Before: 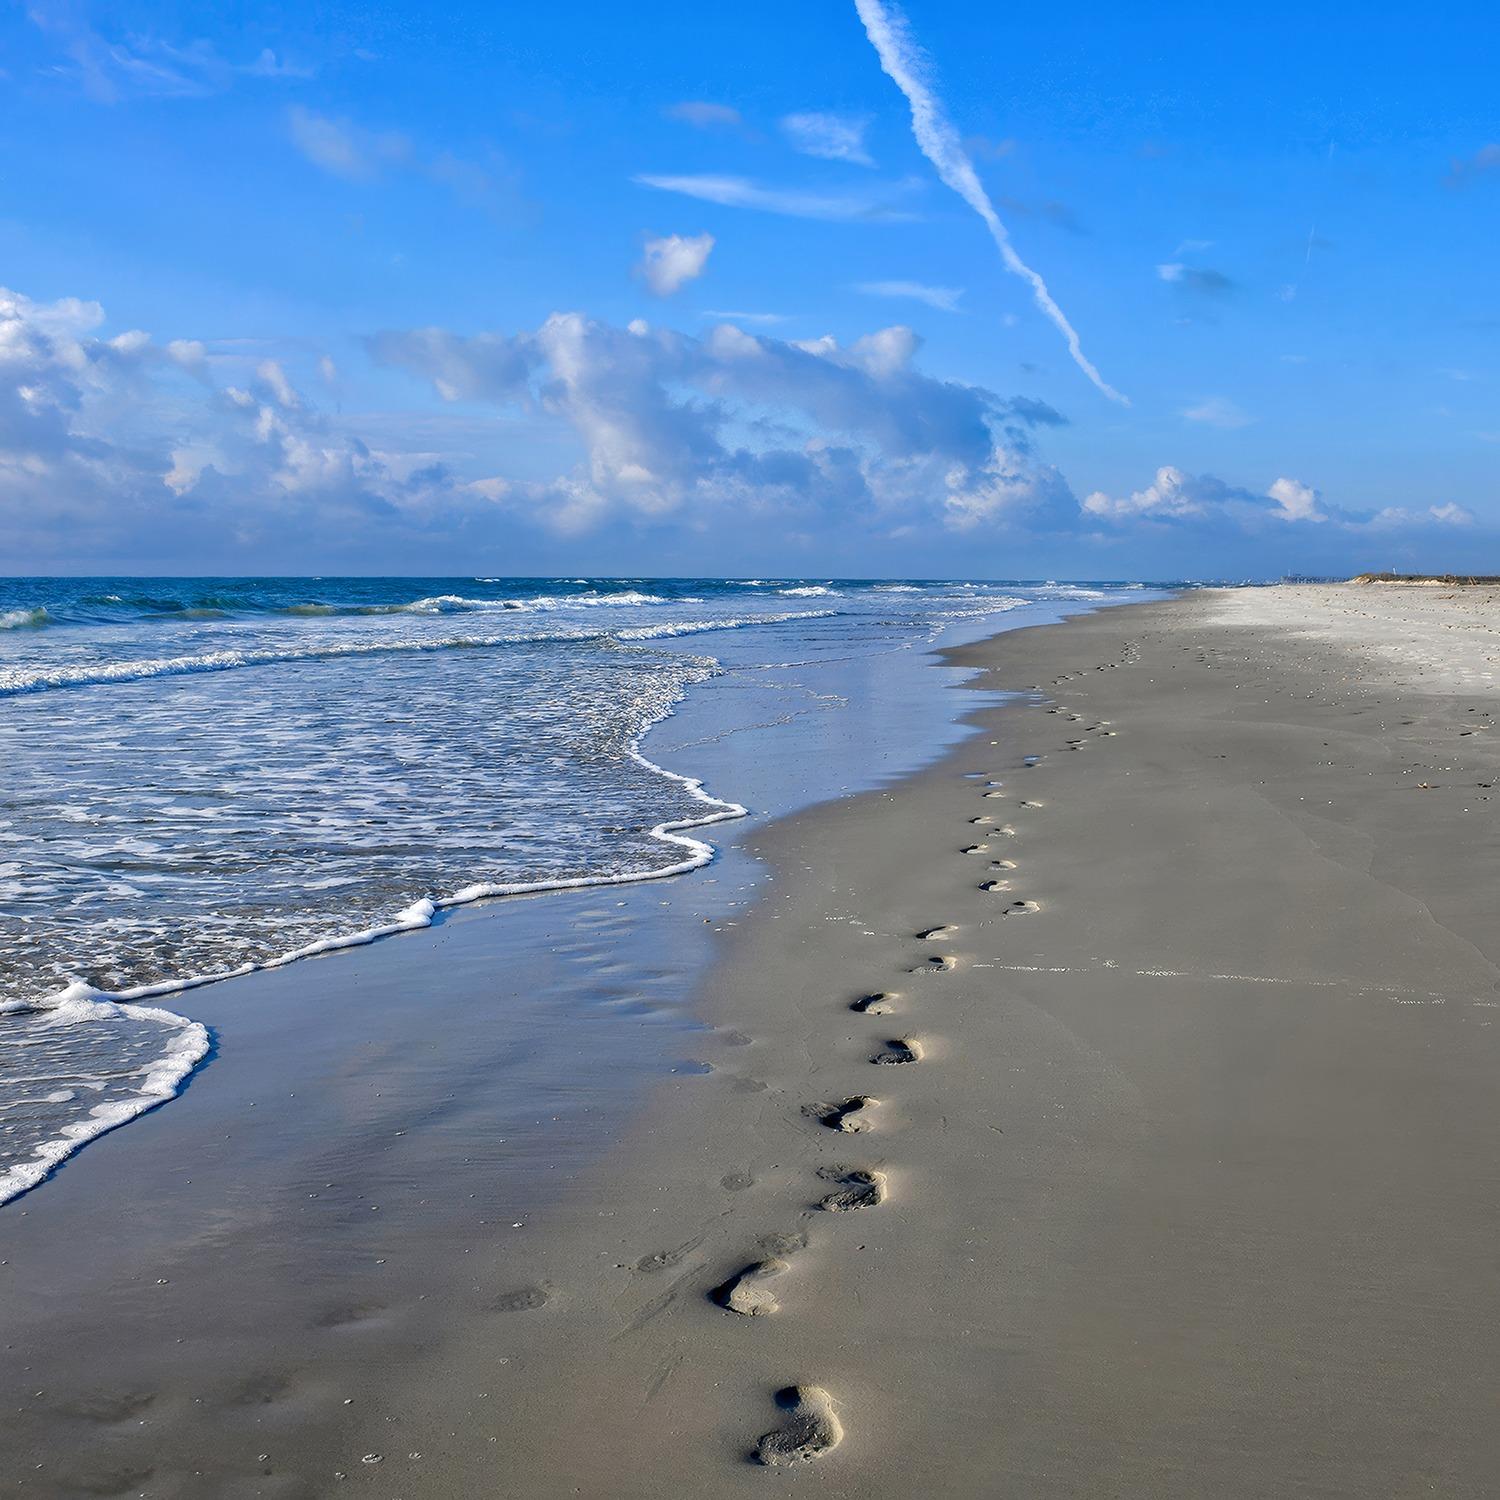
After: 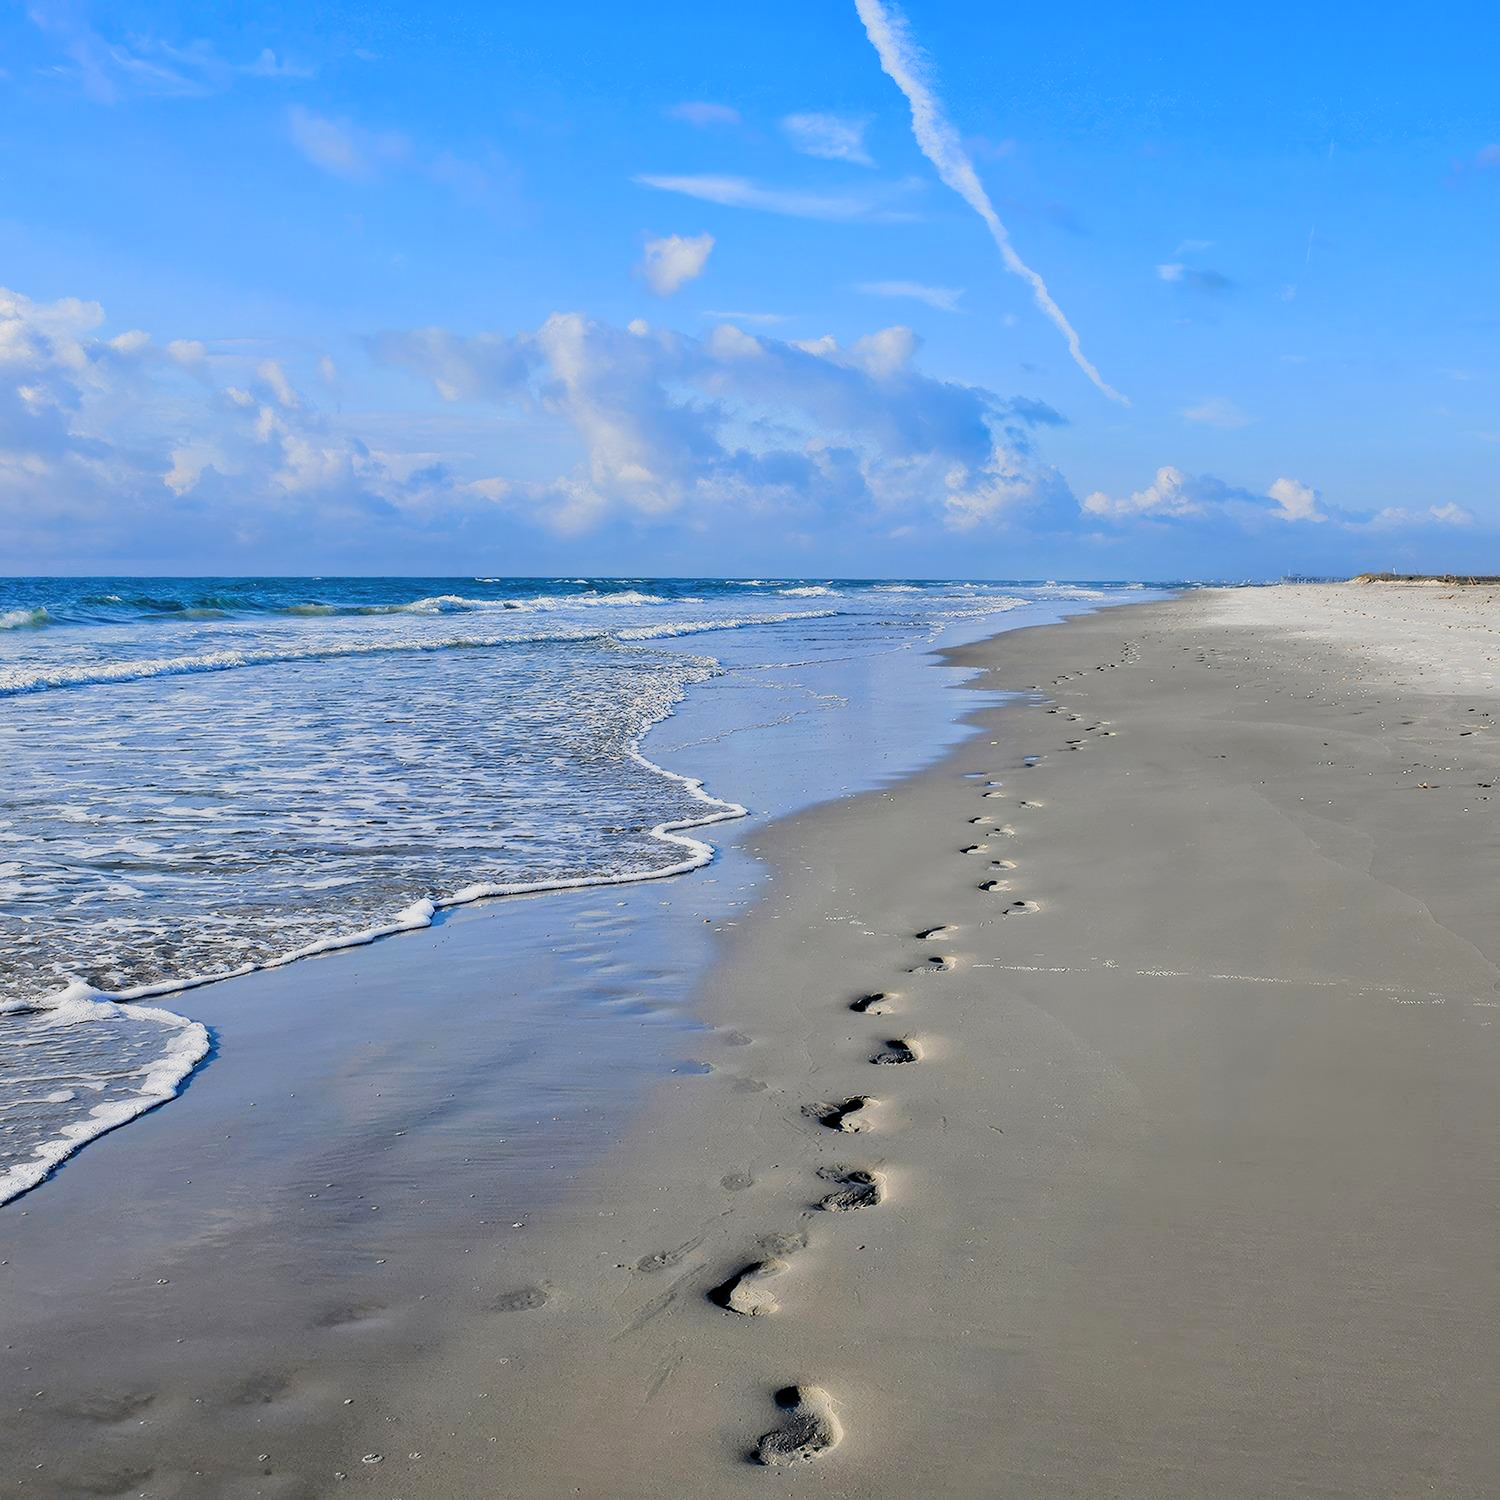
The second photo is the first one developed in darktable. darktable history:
filmic rgb: black relative exposure -7.65 EV, white relative exposure 4.56 EV, hardness 3.61, add noise in highlights 0.001, preserve chrominance luminance Y, color science v3 (2019), use custom middle-gray values true, contrast in highlights soft
exposure: exposure 0.474 EV, compensate highlight preservation false
